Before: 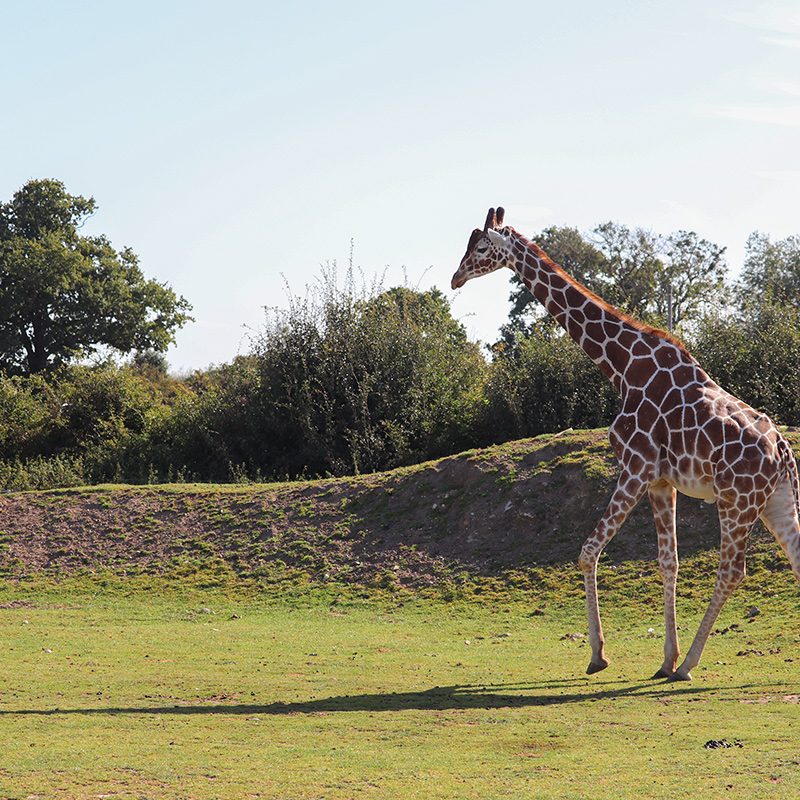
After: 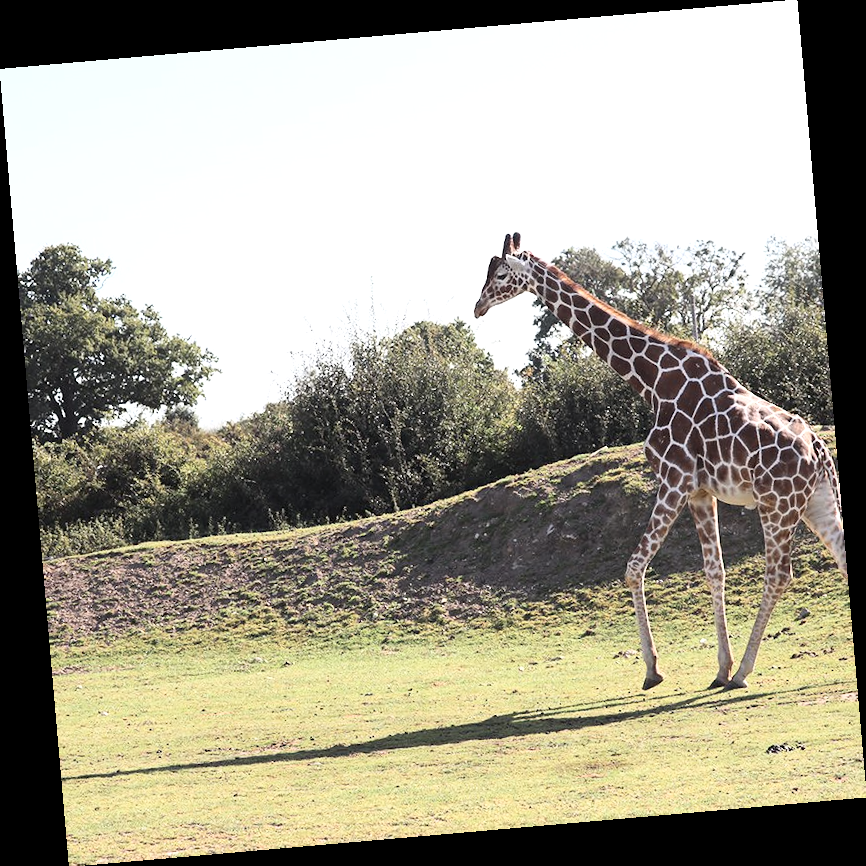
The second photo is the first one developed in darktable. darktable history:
exposure: exposure 0.515 EV, compensate highlight preservation false
rotate and perspective: rotation -4.98°, automatic cropping off
base curve: curves: ch0 [(0, 0) (0.666, 0.806) (1, 1)]
contrast brightness saturation: contrast 0.1, saturation -0.36
